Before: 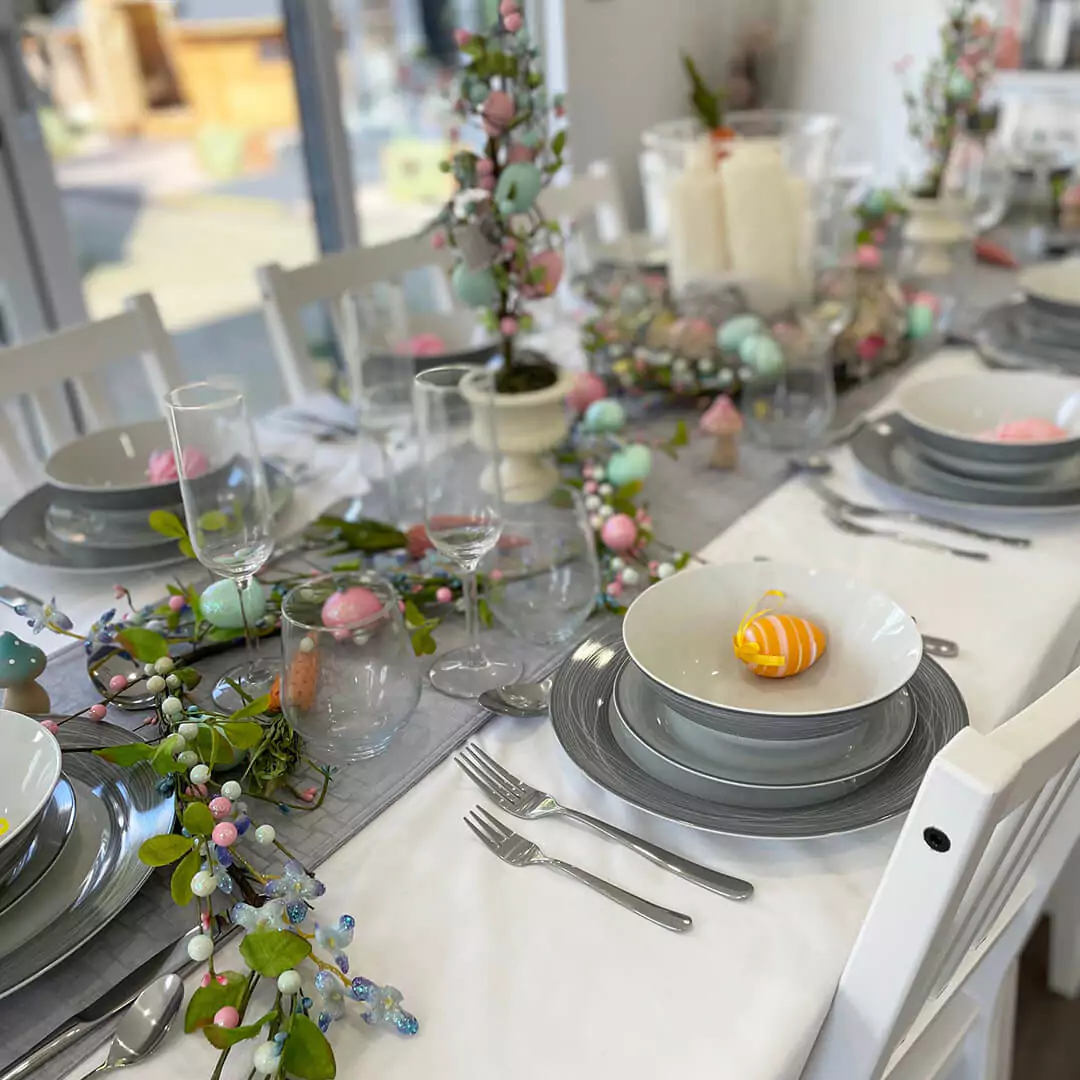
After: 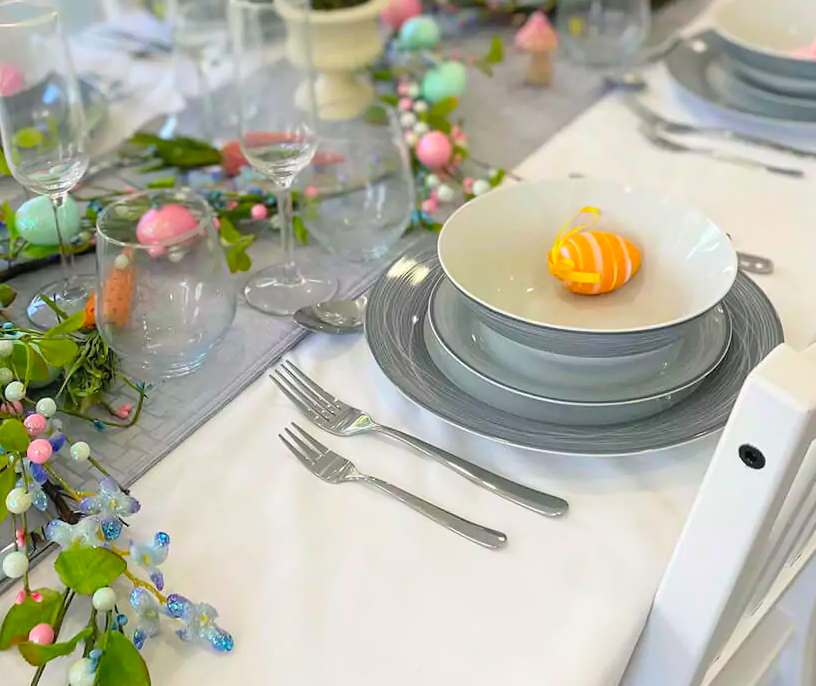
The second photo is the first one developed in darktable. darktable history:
color balance rgb: shadows lift › chroma 2.029%, shadows lift › hue 222.49°, perceptual saturation grading › global saturation 0.843%, global vibrance 20%
contrast brightness saturation: contrast 0.067, brightness 0.176, saturation 0.409
crop and rotate: left 17.277%, top 35.563%, right 7.152%, bottom 0.908%
color correction: highlights b* 0.064, saturation 0.992
